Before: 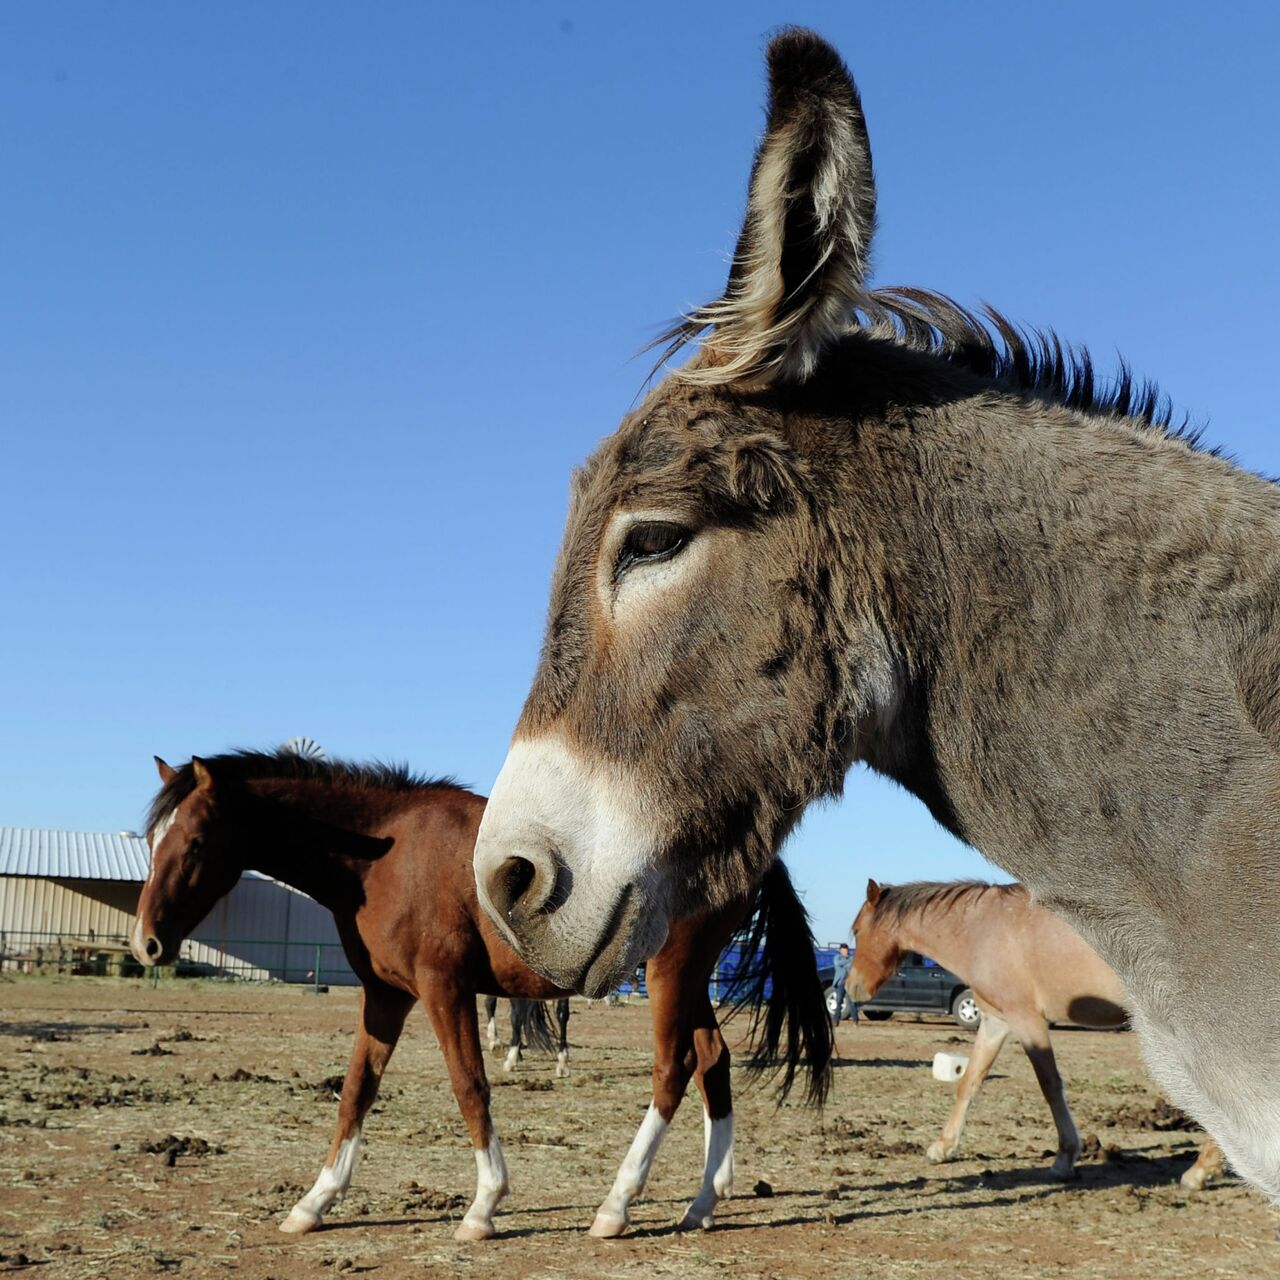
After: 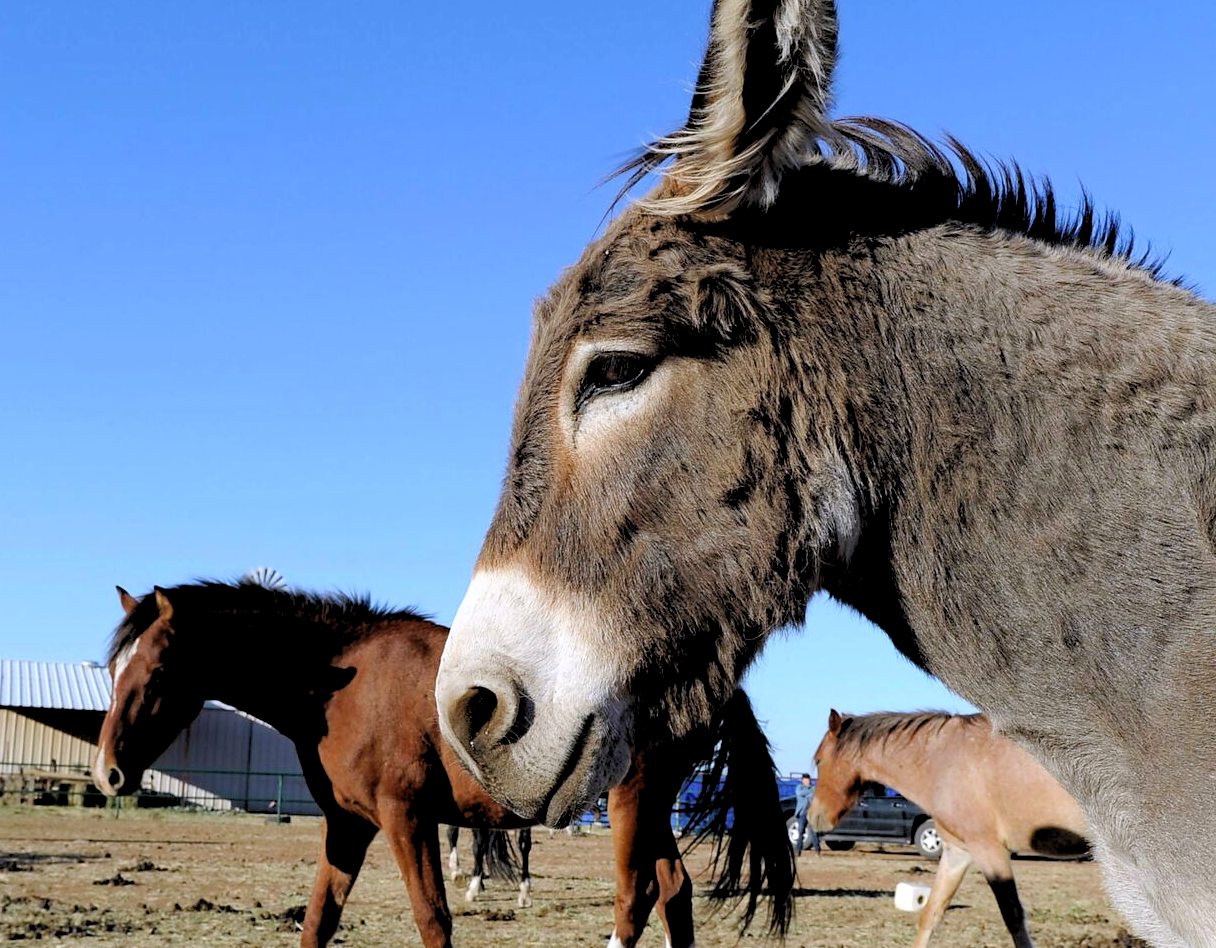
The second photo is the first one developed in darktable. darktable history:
white balance: red 1.004, blue 1.096
crop and rotate: left 2.991%, top 13.302%, right 1.981%, bottom 12.636%
rgb levels: levels [[0.013, 0.434, 0.89], [0, 0.5, 1], [0, 0.5, 1]]
haze removal: compatibility mode true, adaptive false
